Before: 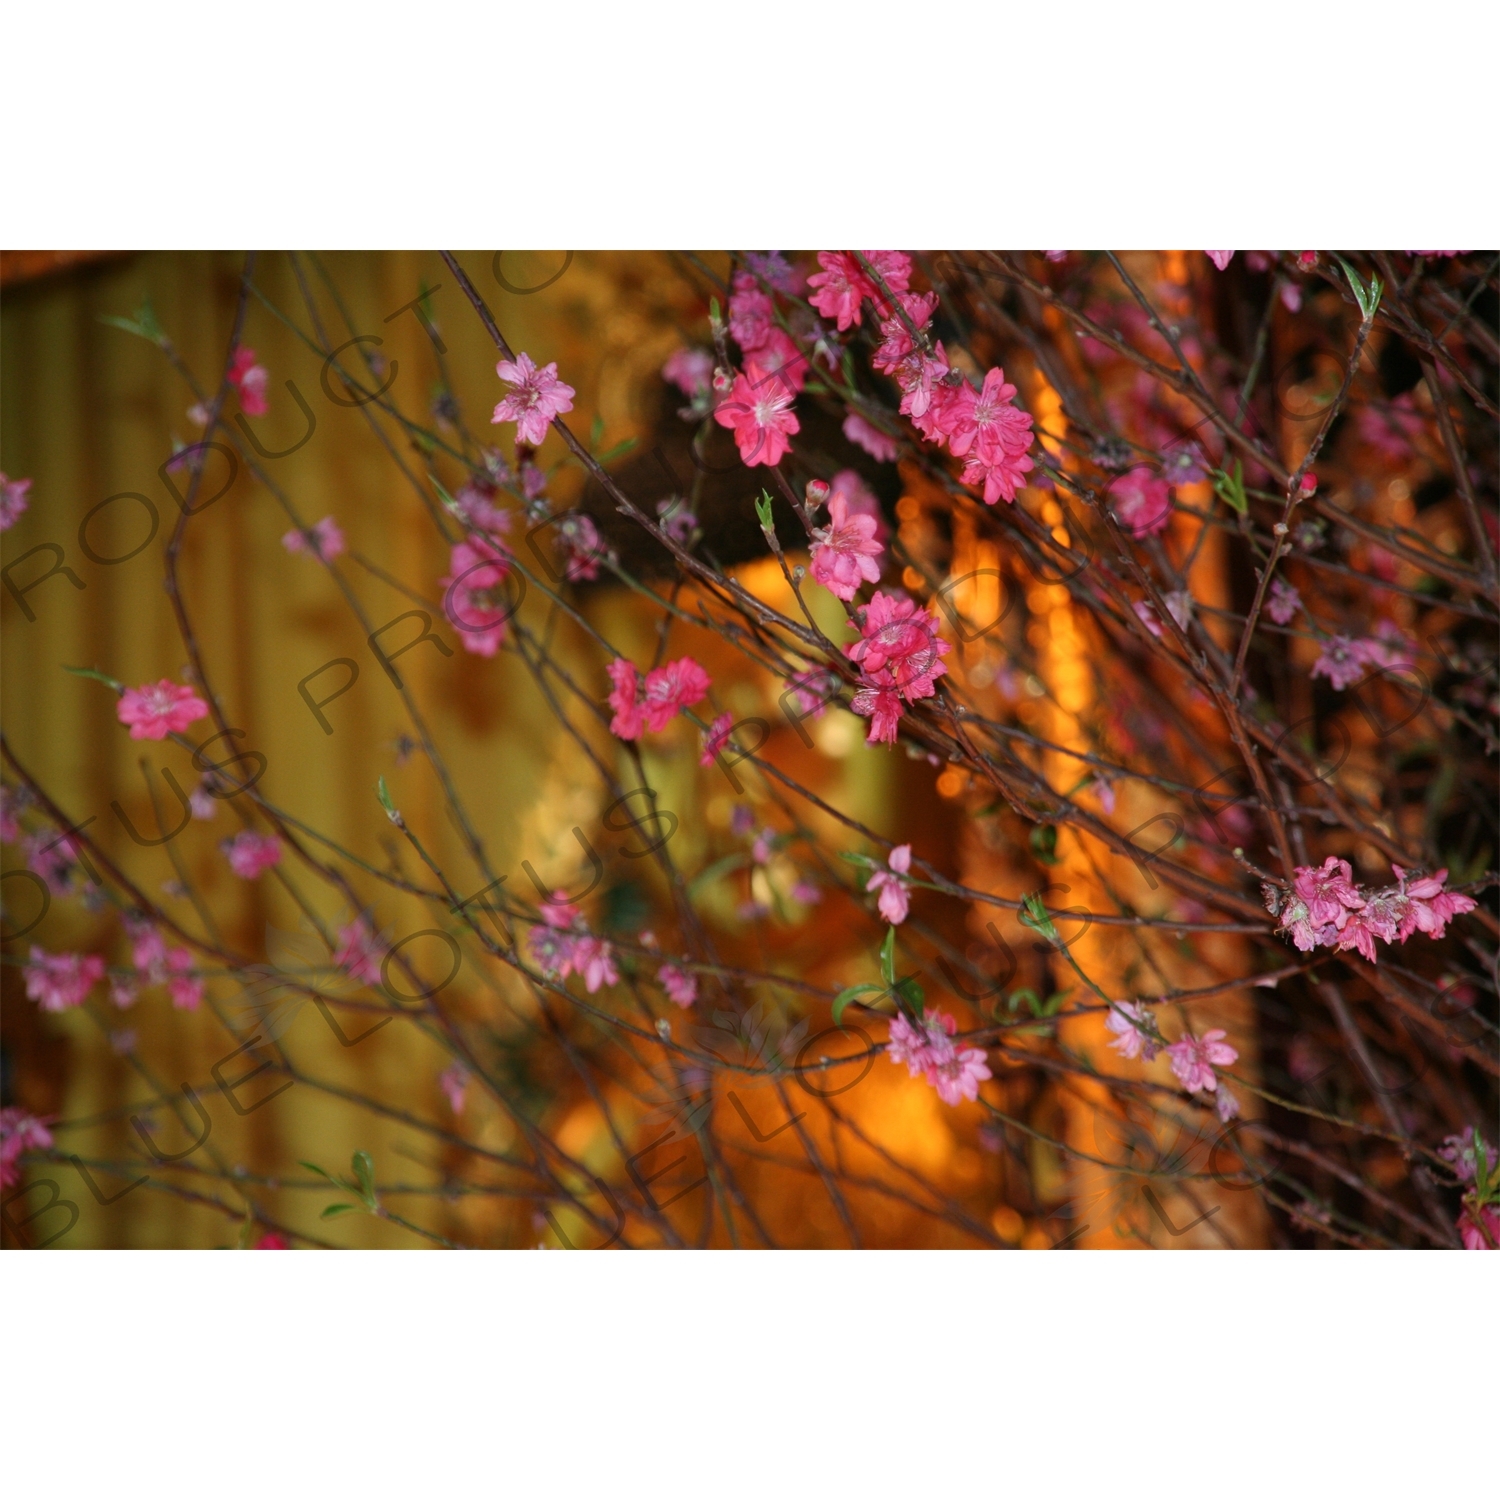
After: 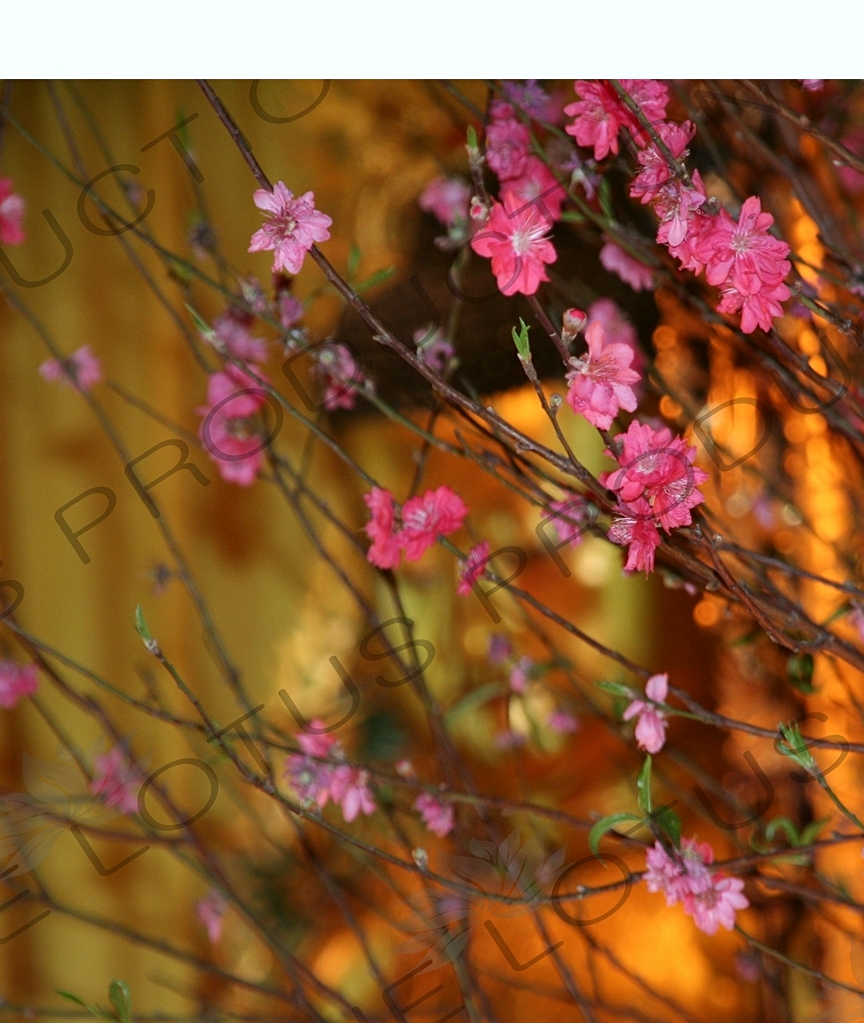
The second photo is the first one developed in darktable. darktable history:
sharpen: amount 0.214
shadows and highlights: shadows 35.9, highlights -35.2, soften with gaussian
color correction: highlights a* -2.72, highlights b* -2.21, shadows a* 2.46, shadows b* 2.81
crop: left 16.209%, top 11.418%, right 26.184%, bottom 20.375%
